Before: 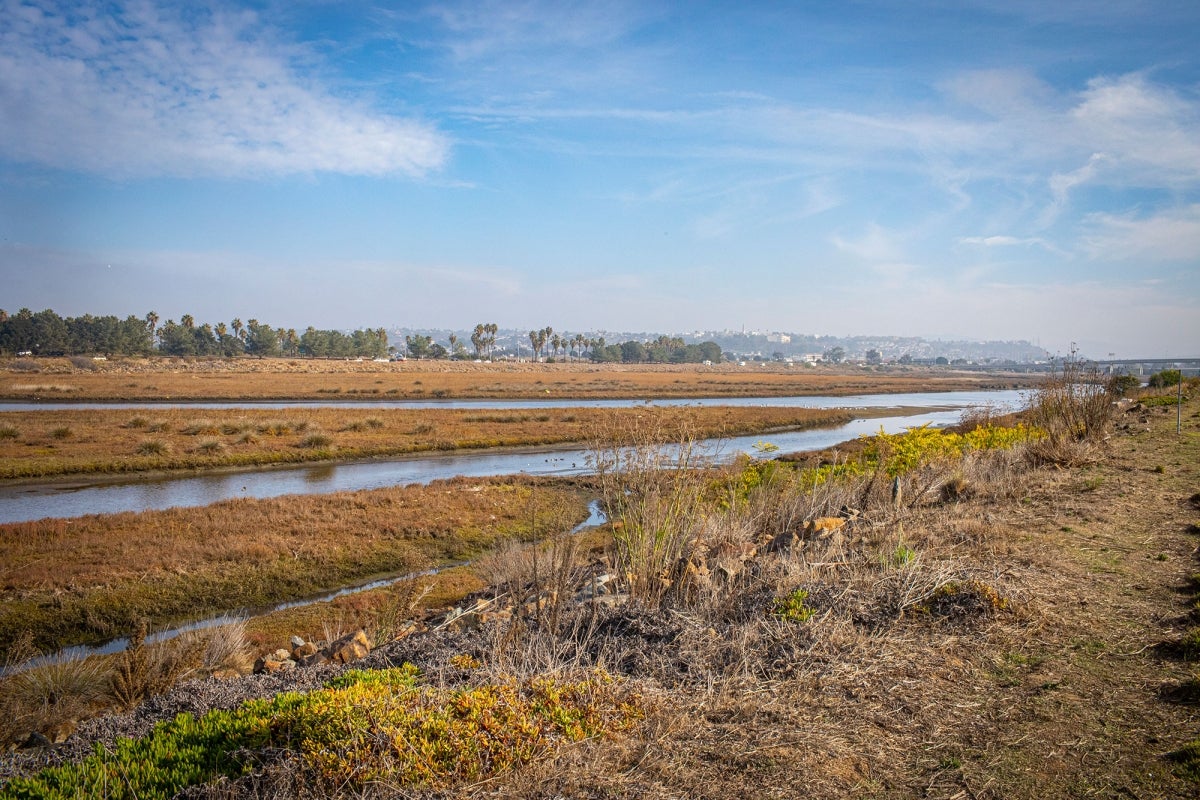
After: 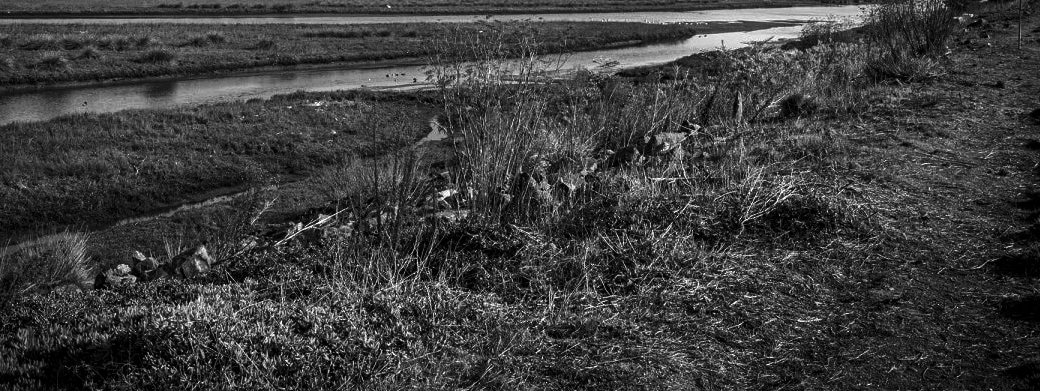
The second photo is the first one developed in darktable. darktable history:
crop and rotate: left 13.306%, top 48.129%, bottom 2.928%
contrast brightness saturation: contrast -0.03, brightness -0.59, saturation -1
color balance rgb: linear chroma grading › shadows 10%, linear chroma grading › highlights 10%, linear chroma grading › global chroma 15%, linear chroma grading › mid-tones 15%, perceptual saturation grading › global saturation 40%, perceptual saturation grading › highlights -25%, perceptual saturation grading › mid-tones 35%, perceptual saturation grading › shadows 35%, perceptual brilliance grading › global brilliance 11.29%, global vibrance 11.29%
